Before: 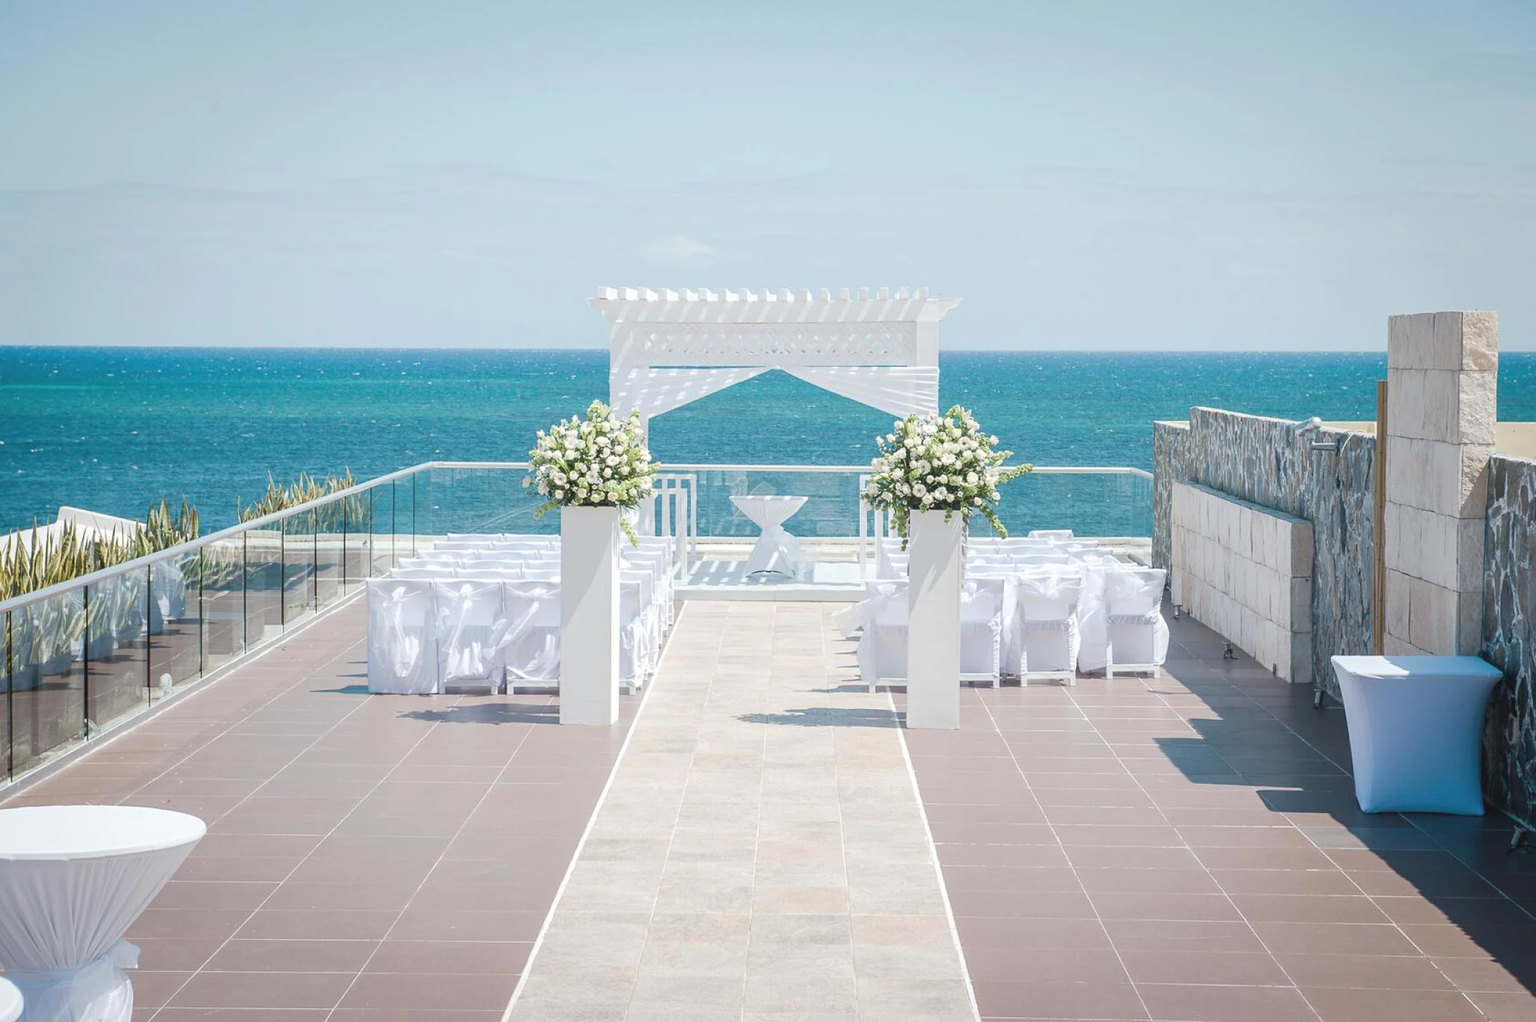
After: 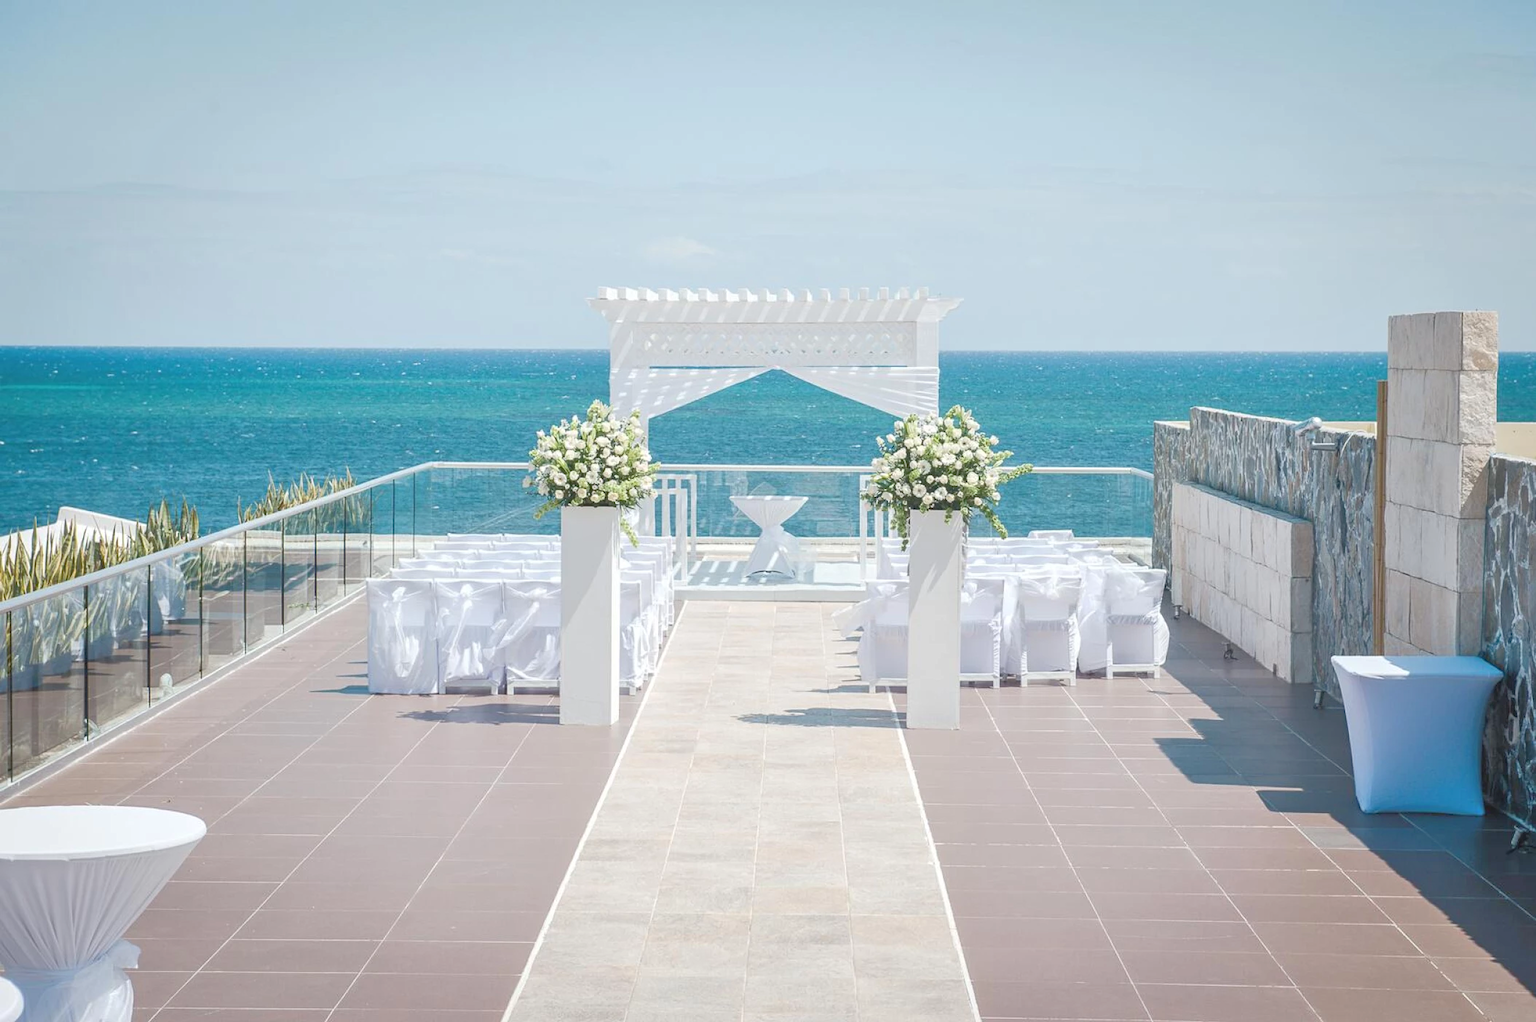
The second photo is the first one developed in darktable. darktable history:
tone equalizer: -7 EV 0.143 EV, -6 EV 0.623 EV, -5 EV 1.18 EV, -4 EV 1.35 EV, -3 EV 1.18 EV, -2 EV 0.6 EV, -1 EV 0.159 EV
